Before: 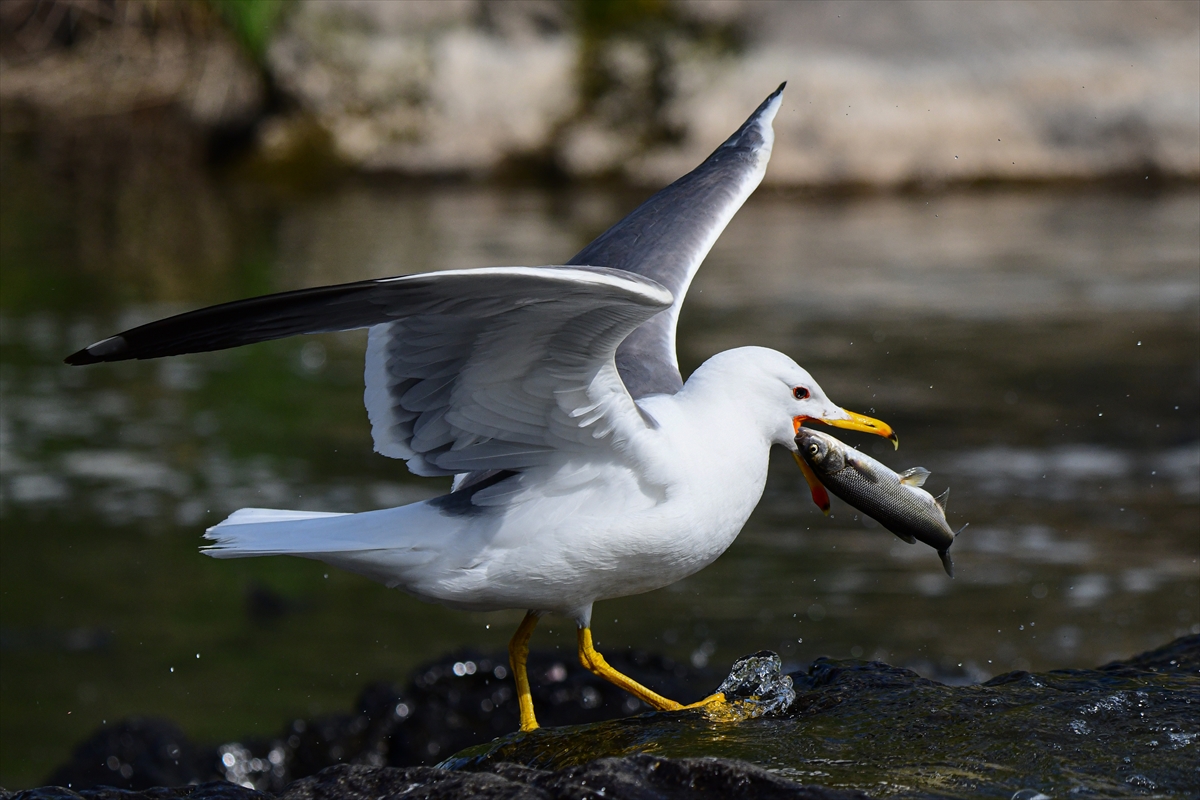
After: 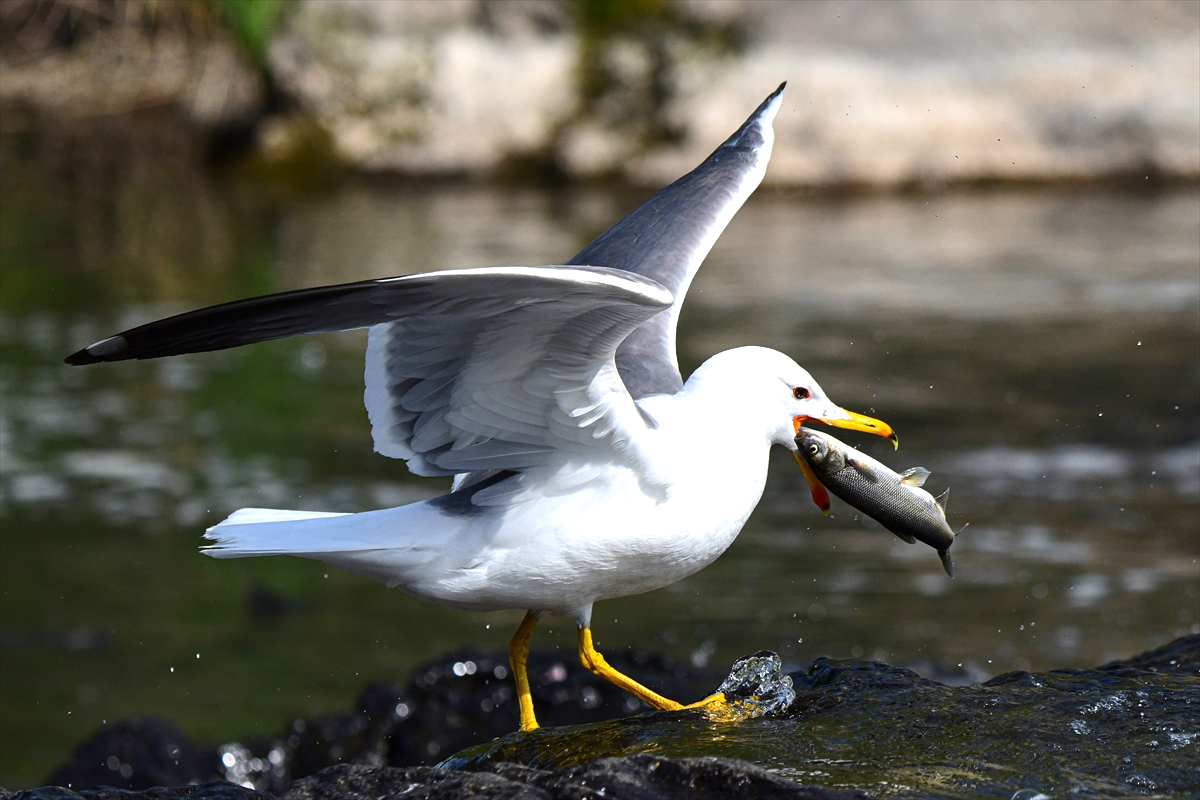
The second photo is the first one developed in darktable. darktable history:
exposure: exposure 0.735 EV, compensate highlight preservation false
